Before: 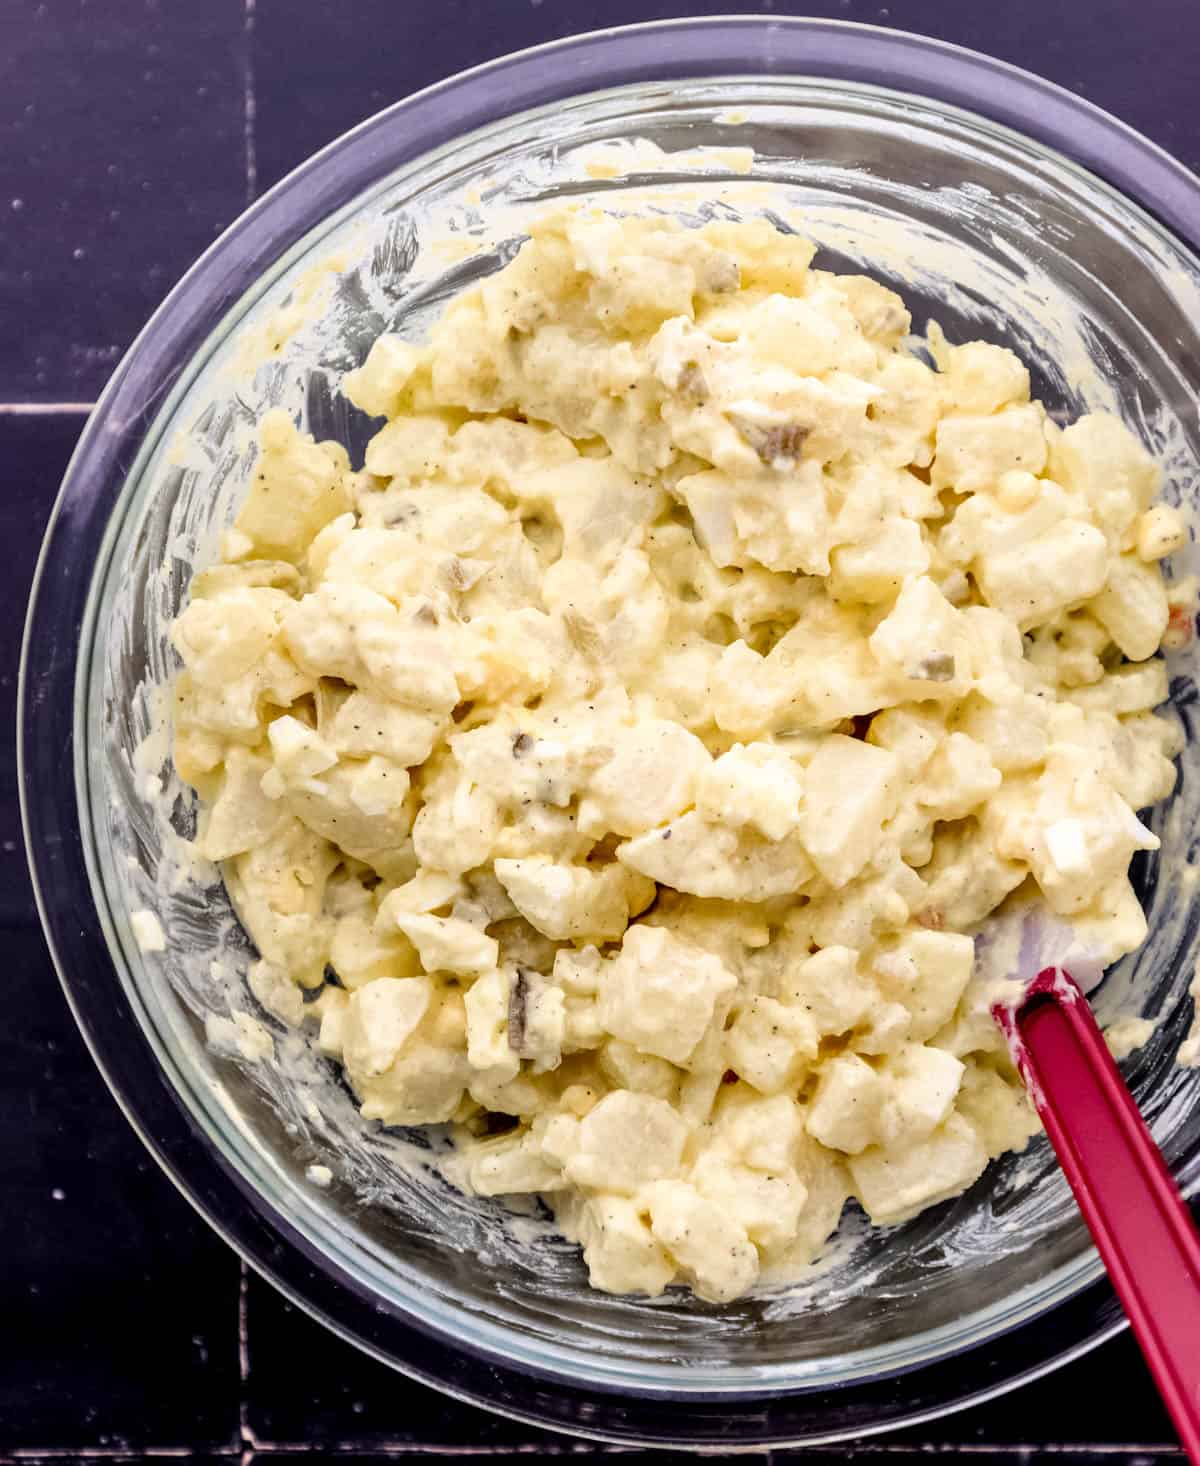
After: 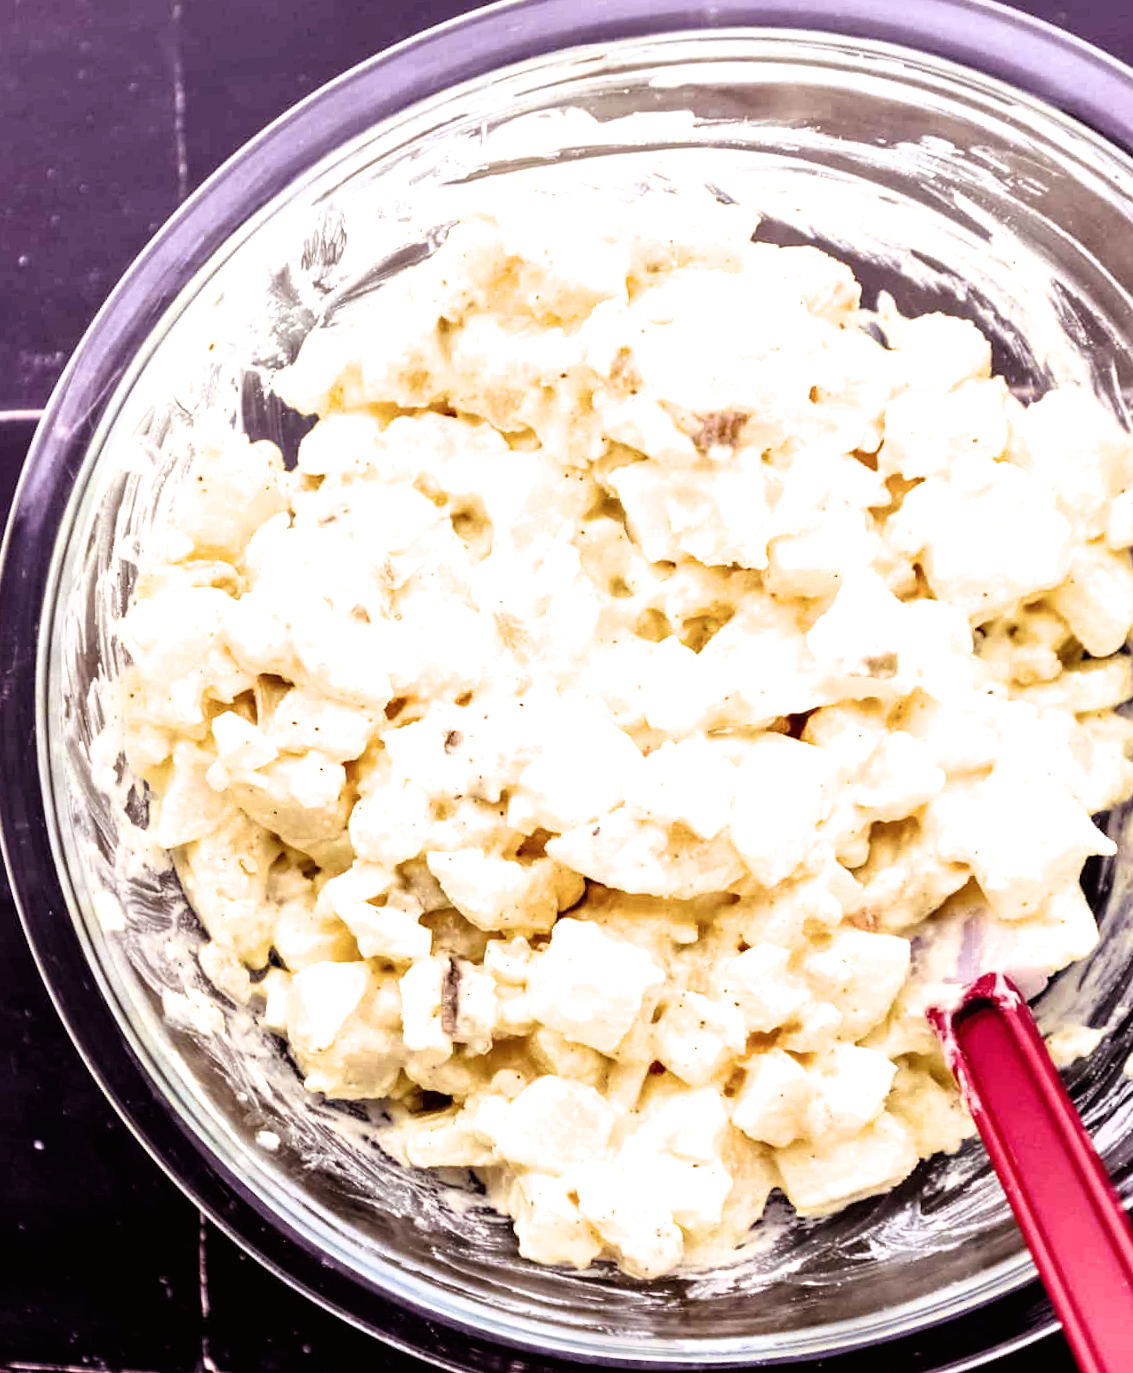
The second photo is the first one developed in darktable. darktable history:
rgb levels: mode RGB, independent channels, levels [[0, 0.474, 1], [0, 0.5, 1], [0, 0.5, 1]]
filmic rgb: white relative exposure 2.45 EV, hardness 6.33
rotate and perspective: rotation 0.062°, lens shift (vertical) 0.115, lens shift (horizontal) -0.133, crop left 0.047, crop right 0.94, crop top 0.061, crop bottom 0.94
exposure: black level correction -0.002, exposure 0.54 EV, compensate highlight preservation false
